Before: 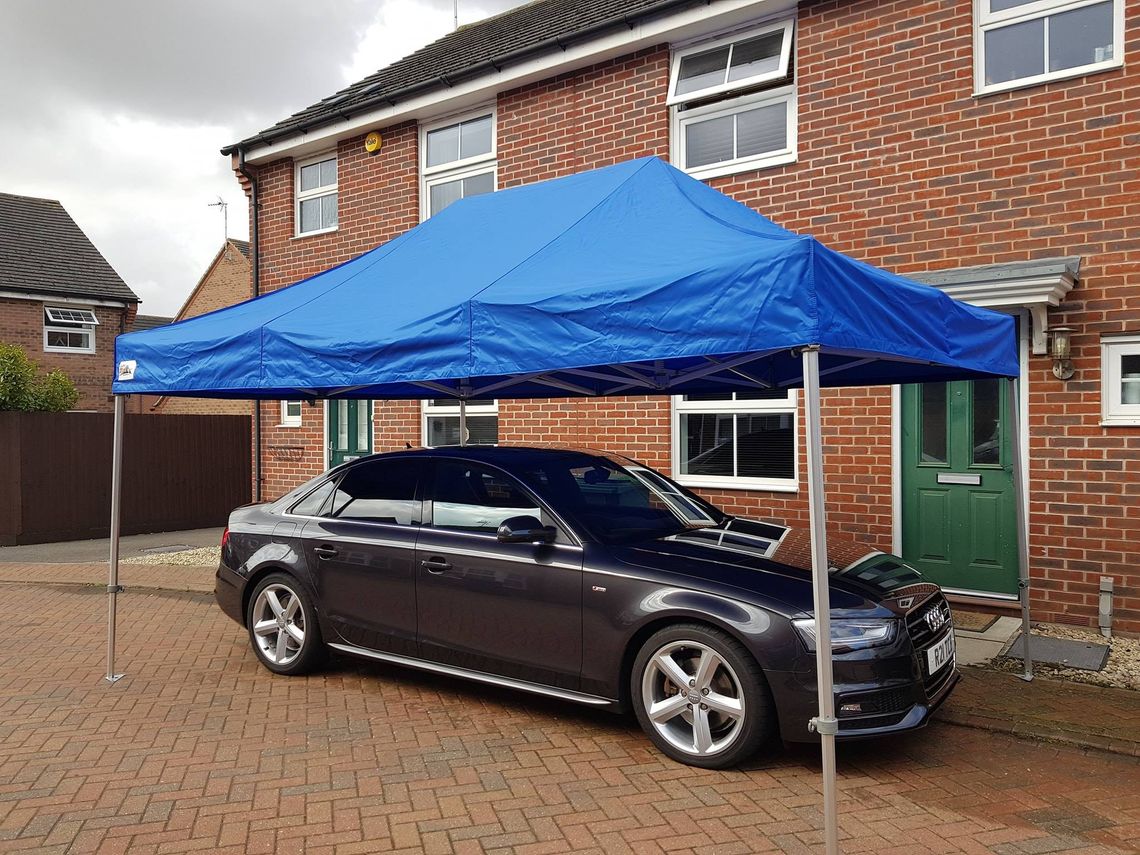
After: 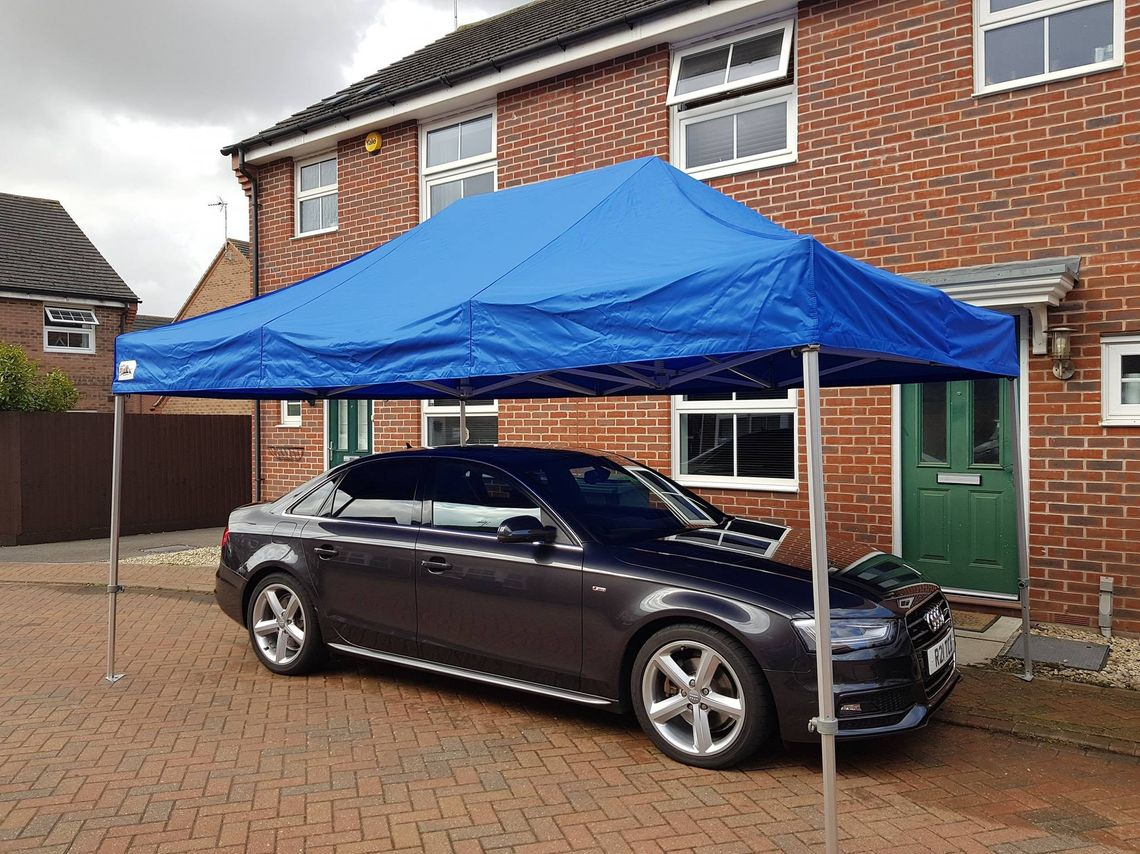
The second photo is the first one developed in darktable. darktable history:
crop: bottom 0.071%
exposure: compensate exposure bias true, compensate highlight preservation false
